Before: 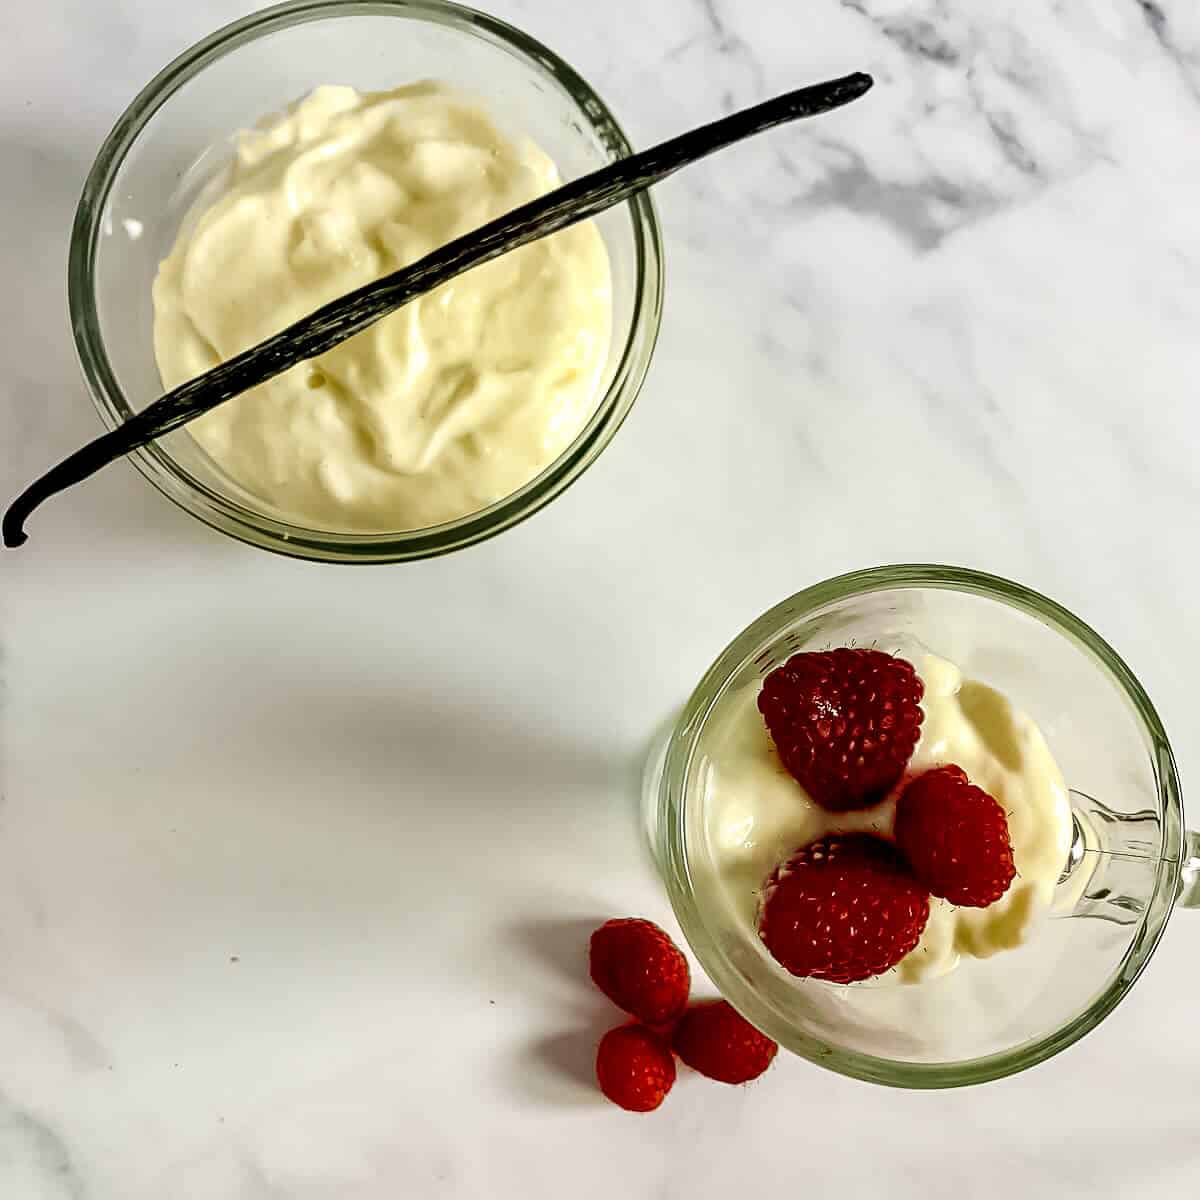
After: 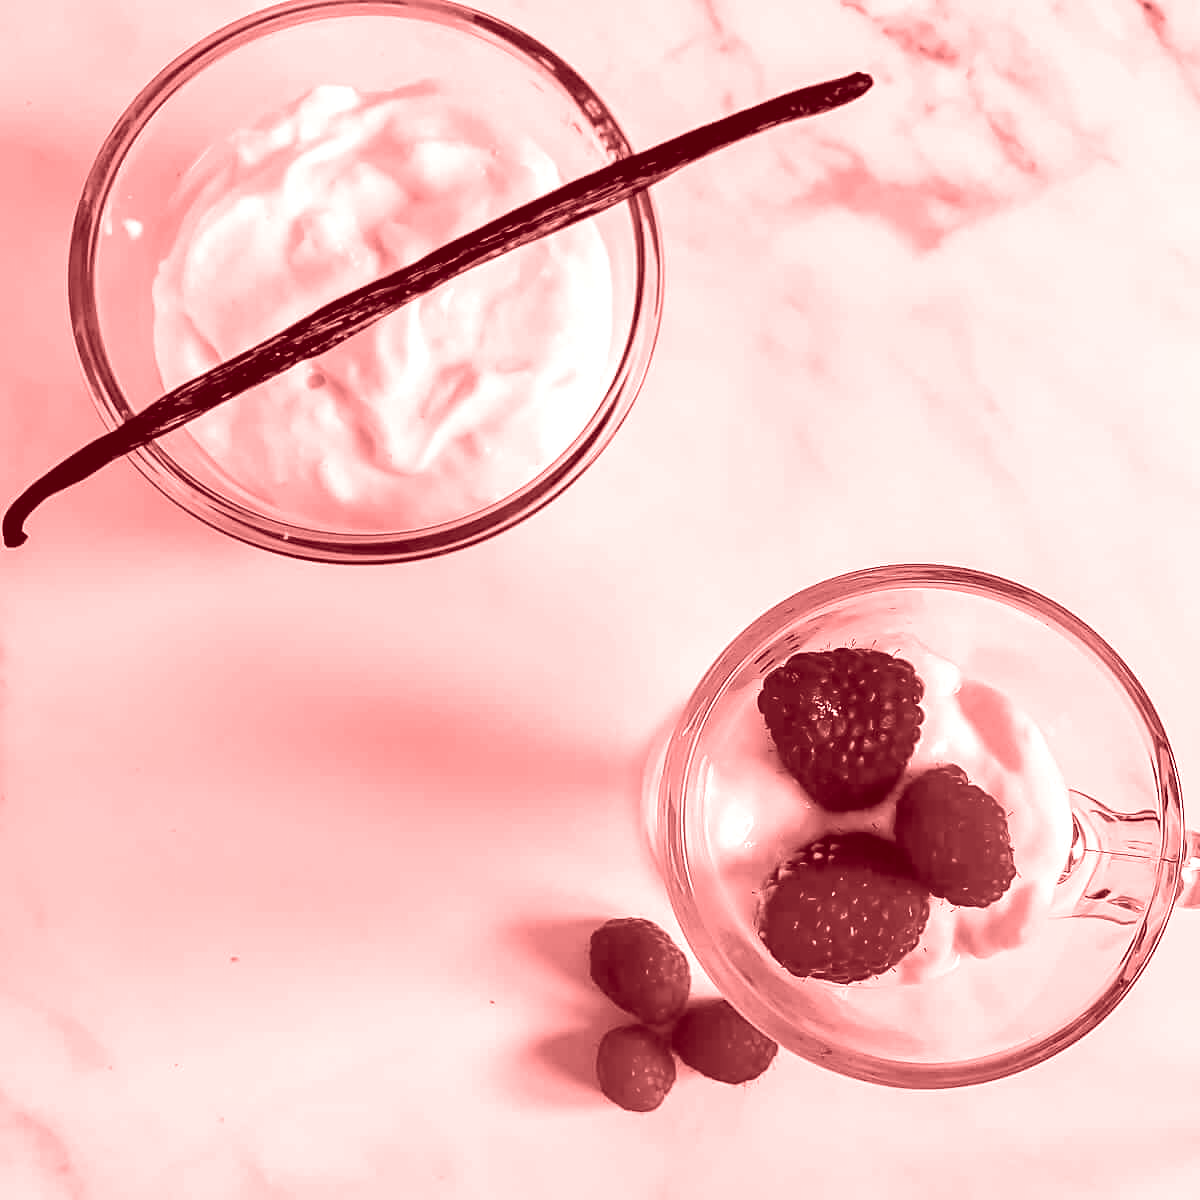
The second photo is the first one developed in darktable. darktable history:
color balance: input saturation 99%
colorize: saturation 60%, source mix 100%
exposure: compensate highlight preservation false
